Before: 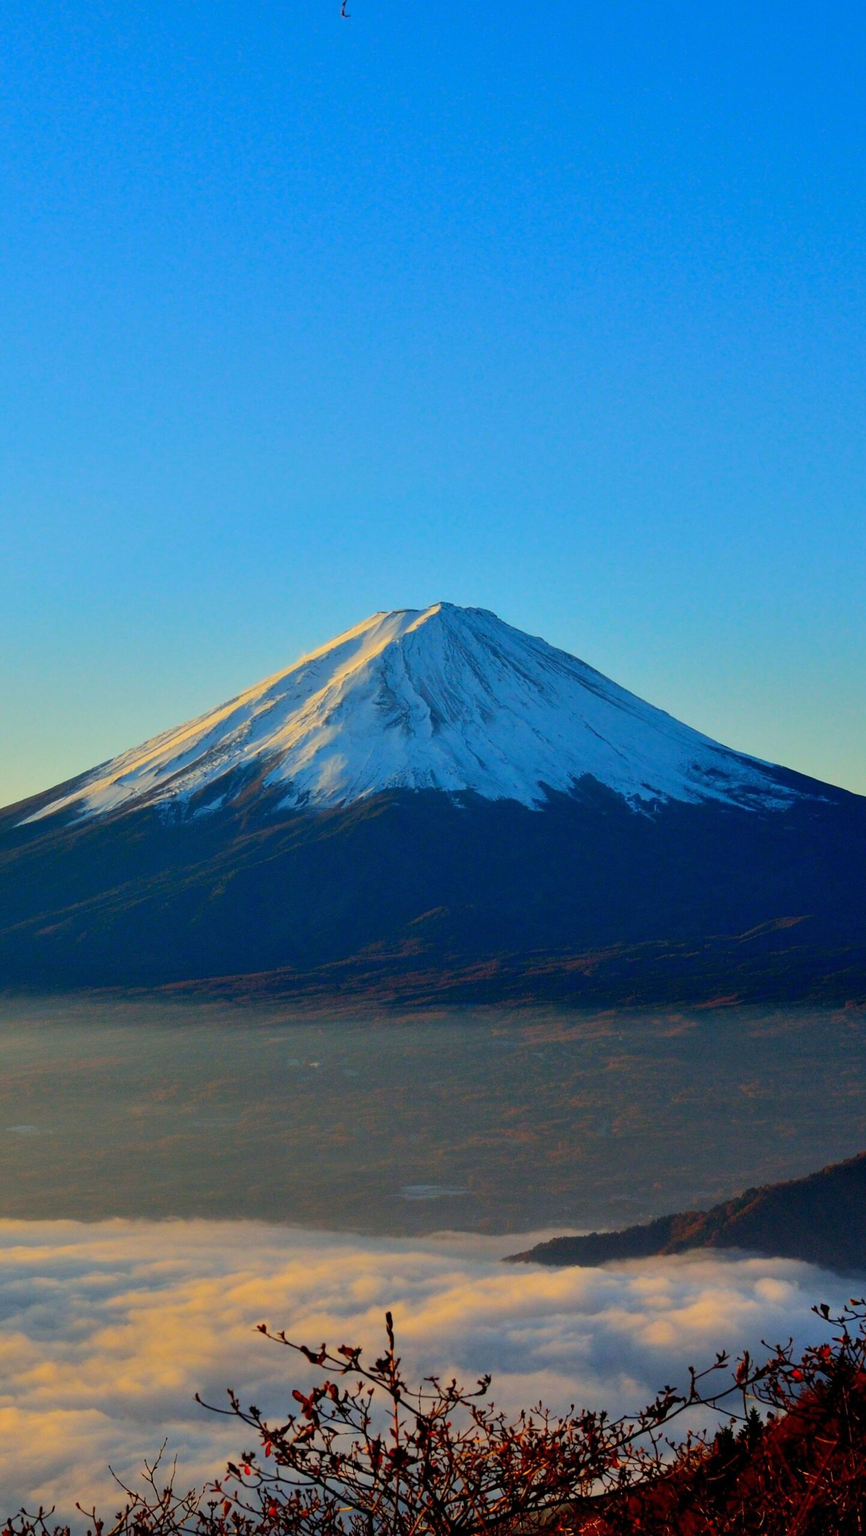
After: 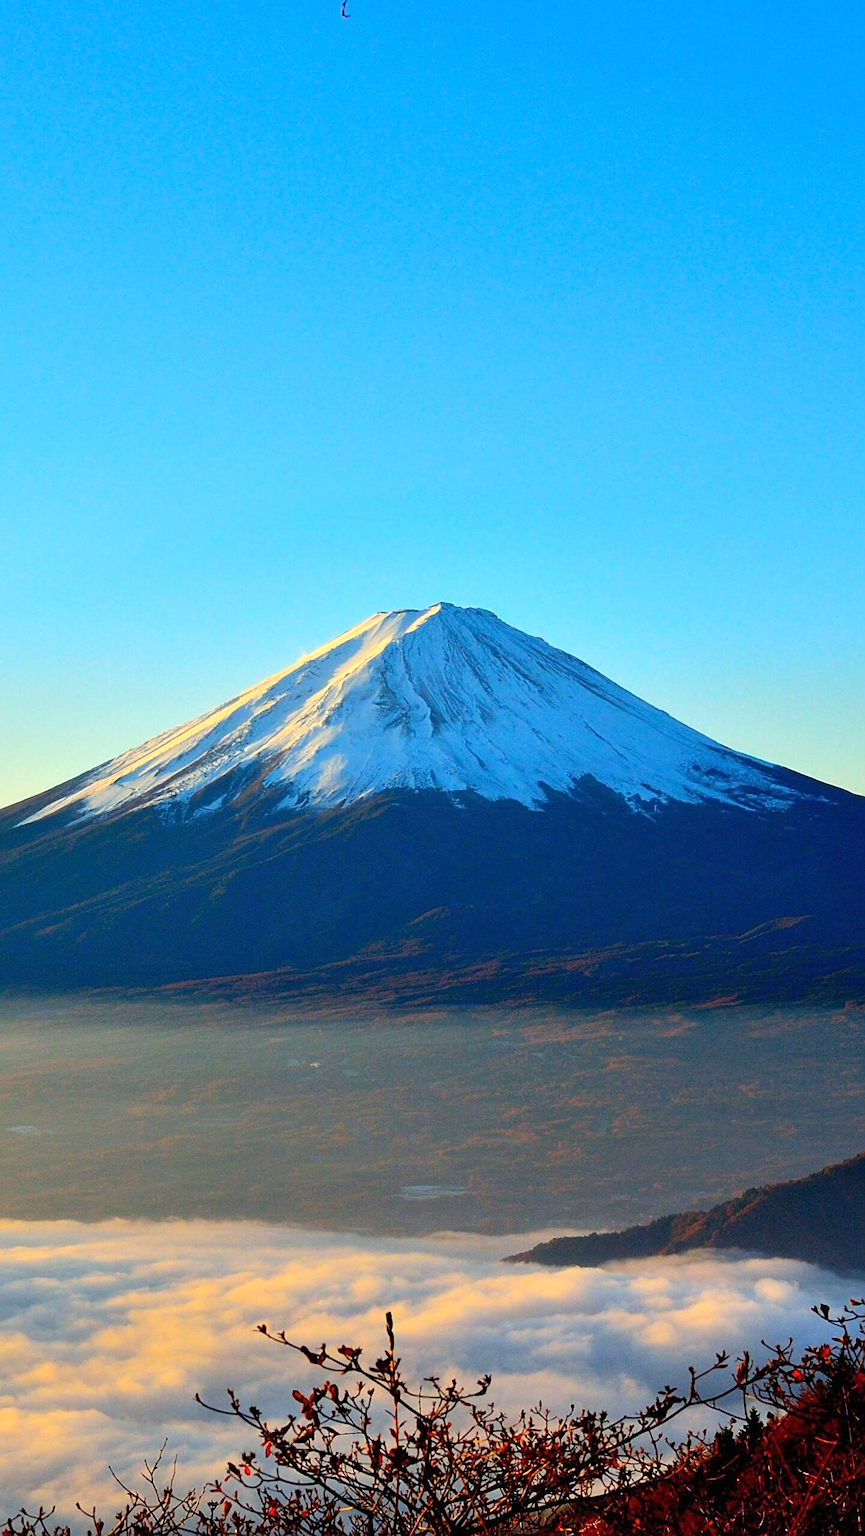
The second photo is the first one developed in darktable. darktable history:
sharpen: on, module defaults
exposure: black level correction 0, exposure 0.7 EV, compensate exposure bias true, compensate highlight preservation false
